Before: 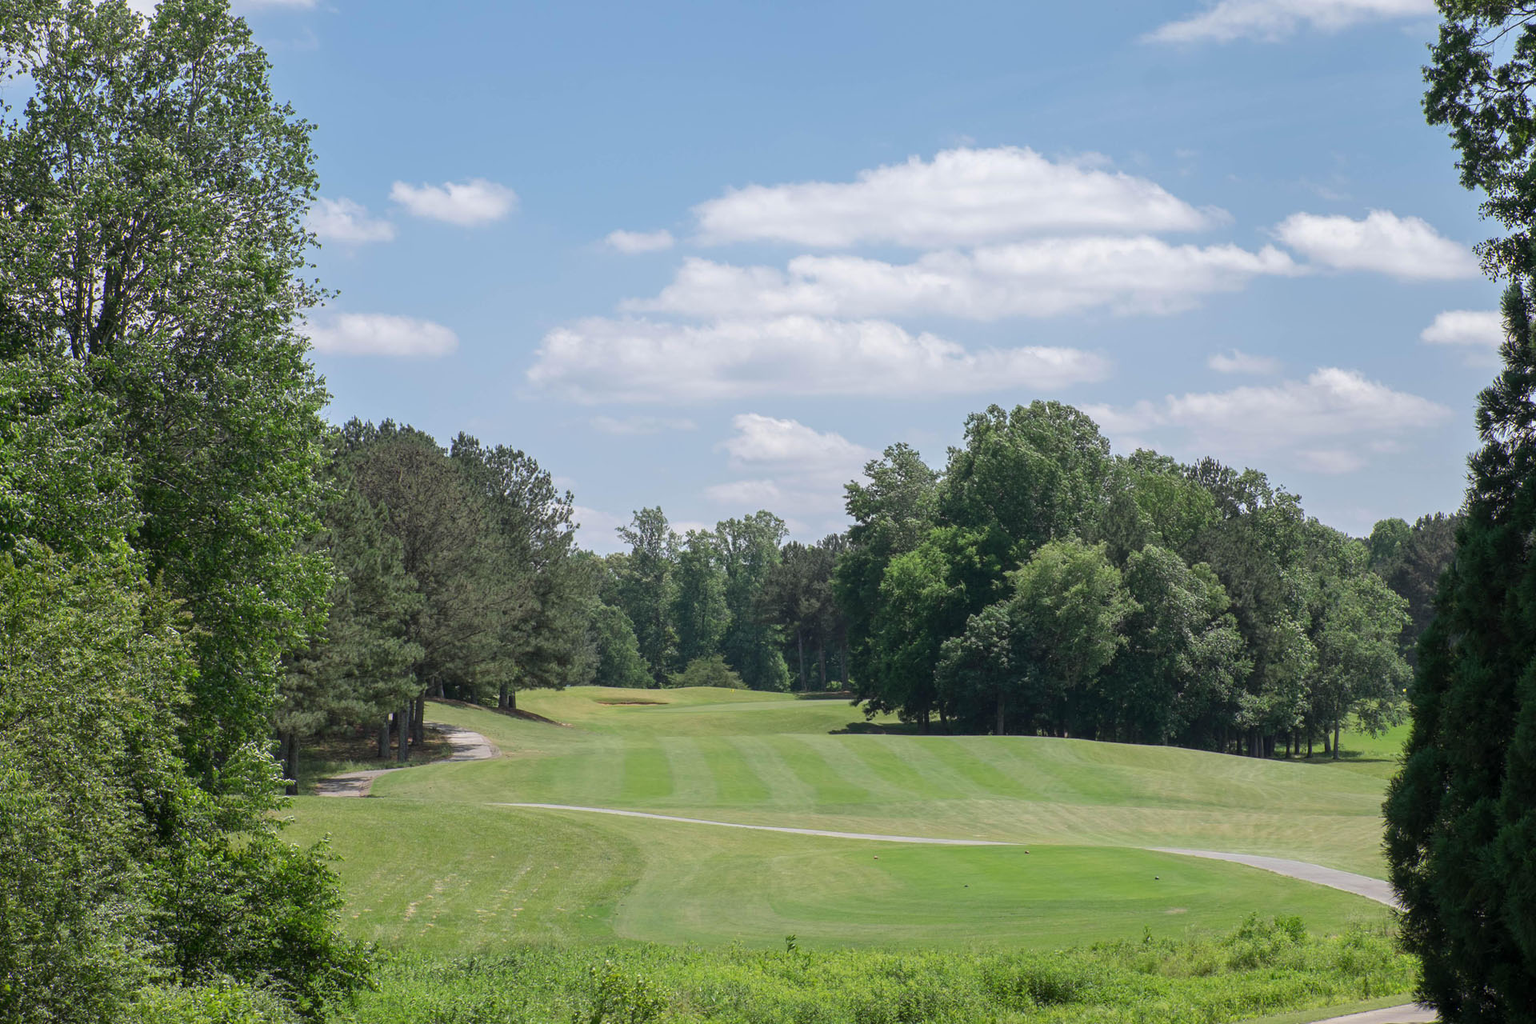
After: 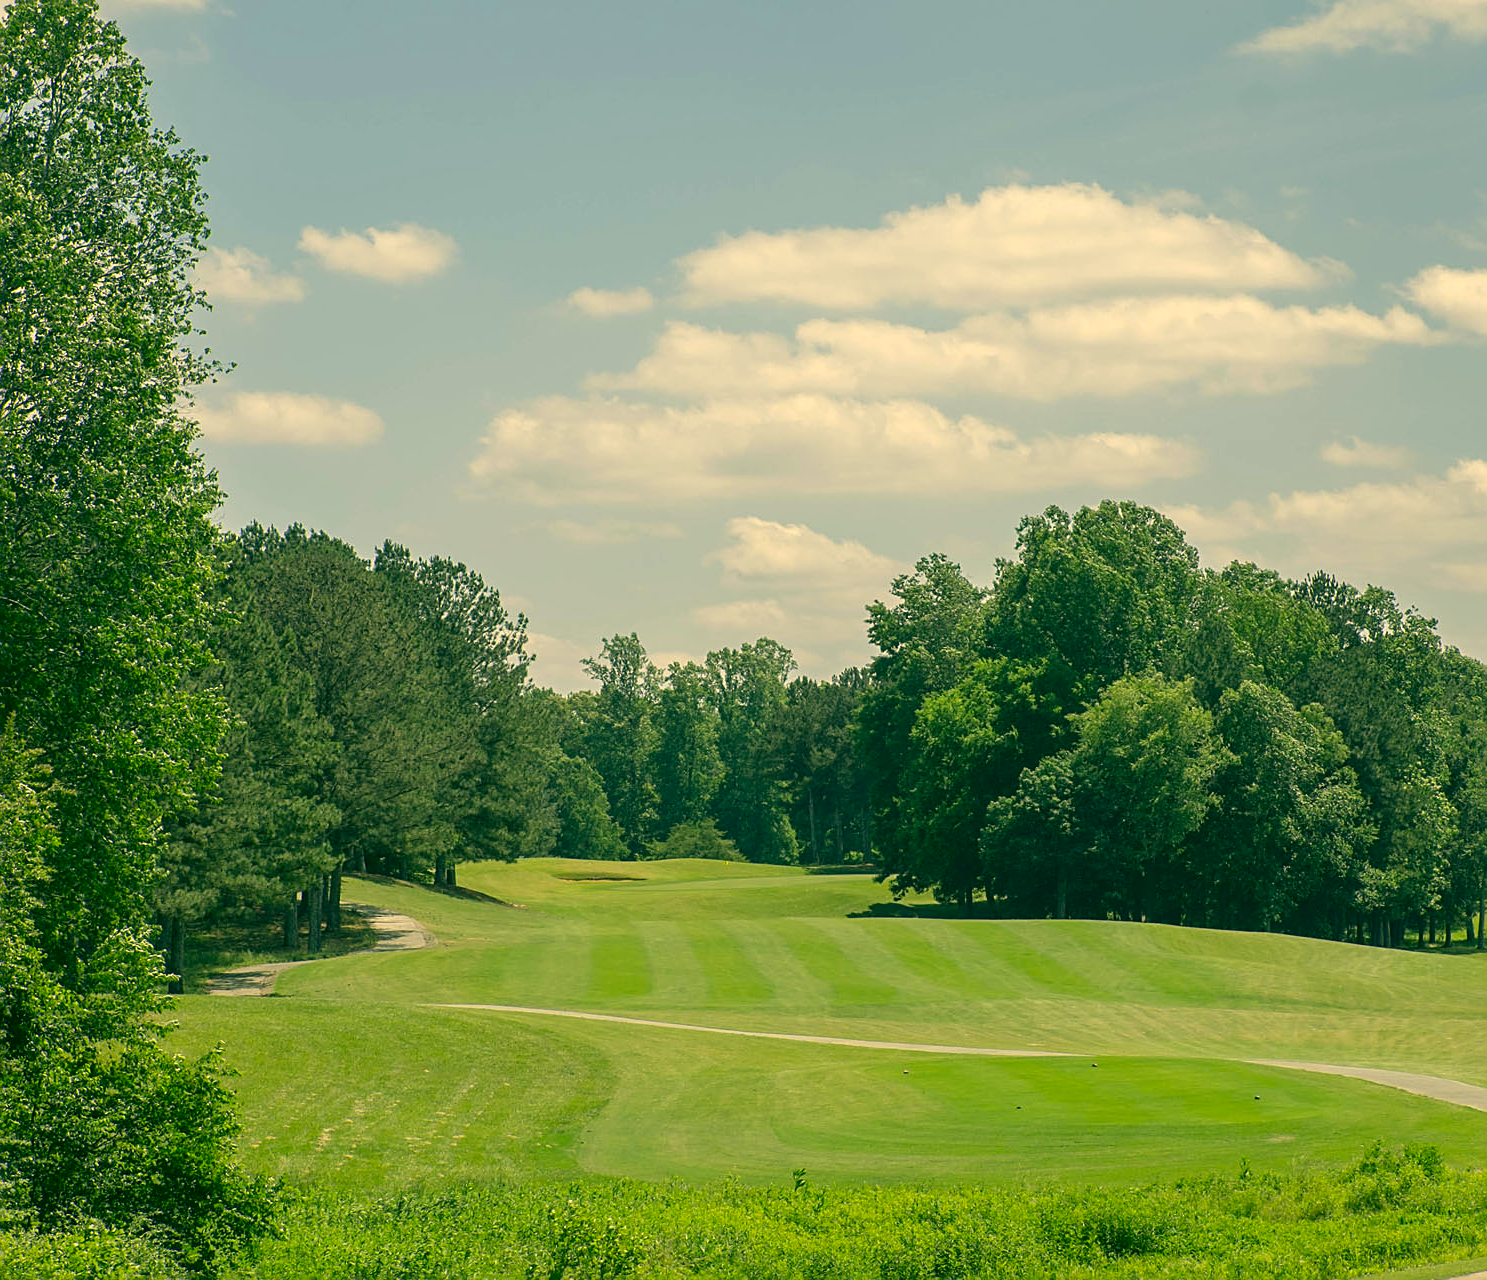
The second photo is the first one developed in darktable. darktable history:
sharpen: on, module defaults
crop: left 9.88%, right 12.664%
color correction: highlights a* 5.62, highlights b* 33.57, shadows a* -25.86, shadows b* 4.02
